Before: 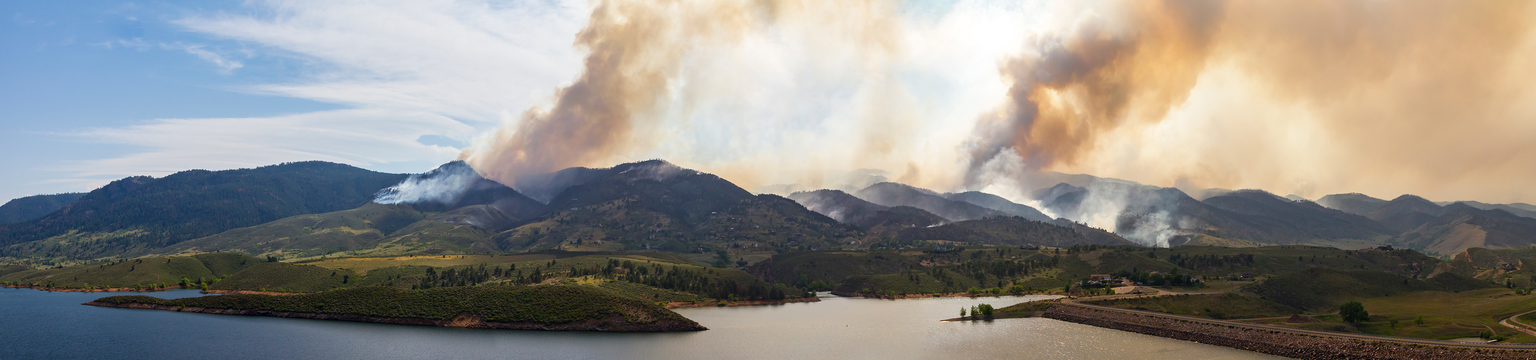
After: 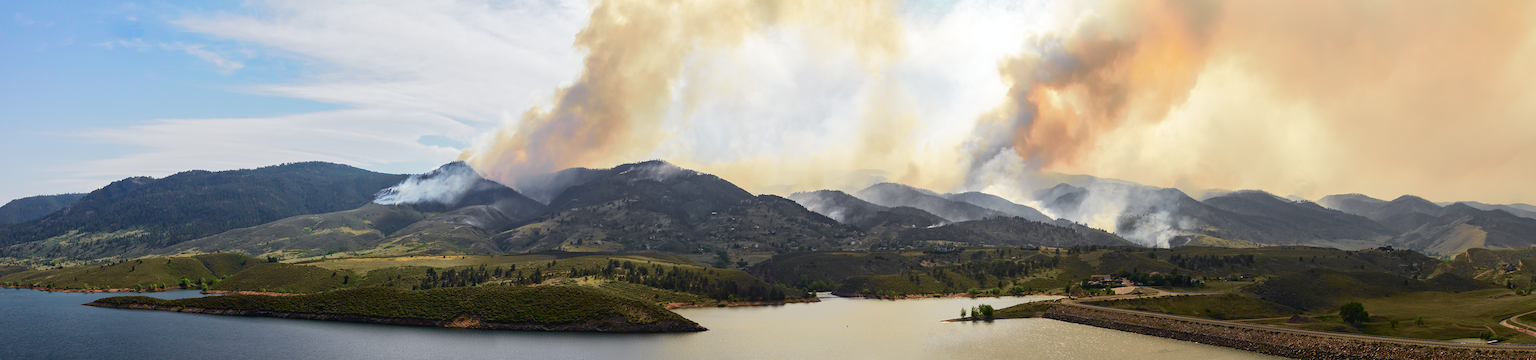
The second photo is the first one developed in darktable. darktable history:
tone curve: curves: ch0 [(0, 0.023) (0.037, 0.04) (0.131, 0.128) (0.304, 0.331) (0.504, 0.584) (0.616, 0.687) (0.704, 0.764) (0.808, 0.823) (1, 1)]; ch1 [(0, 0) (0.301, 0.3) (0.477, 0.472) (0.493, 0.497) (0.508, 0.501) (0.544, 0.541) (0.563, 0.565) (0.626, 0.66) (0.721, 0.776) (1, 1)]; ch2 [(0, 0) (0.249, 0.216) (0.349, 0.343) (0.424, 0.442) (0.476, 0.483) (0.502, 0.5) (0.517, 0.519) (0.532, 0.553) (0.569, 0.587) (0.634, 0.628) (0.706, 0.729) (0.828, 0.742) (1, 0.9)], color space Lab, independent channels, preserve colors none
